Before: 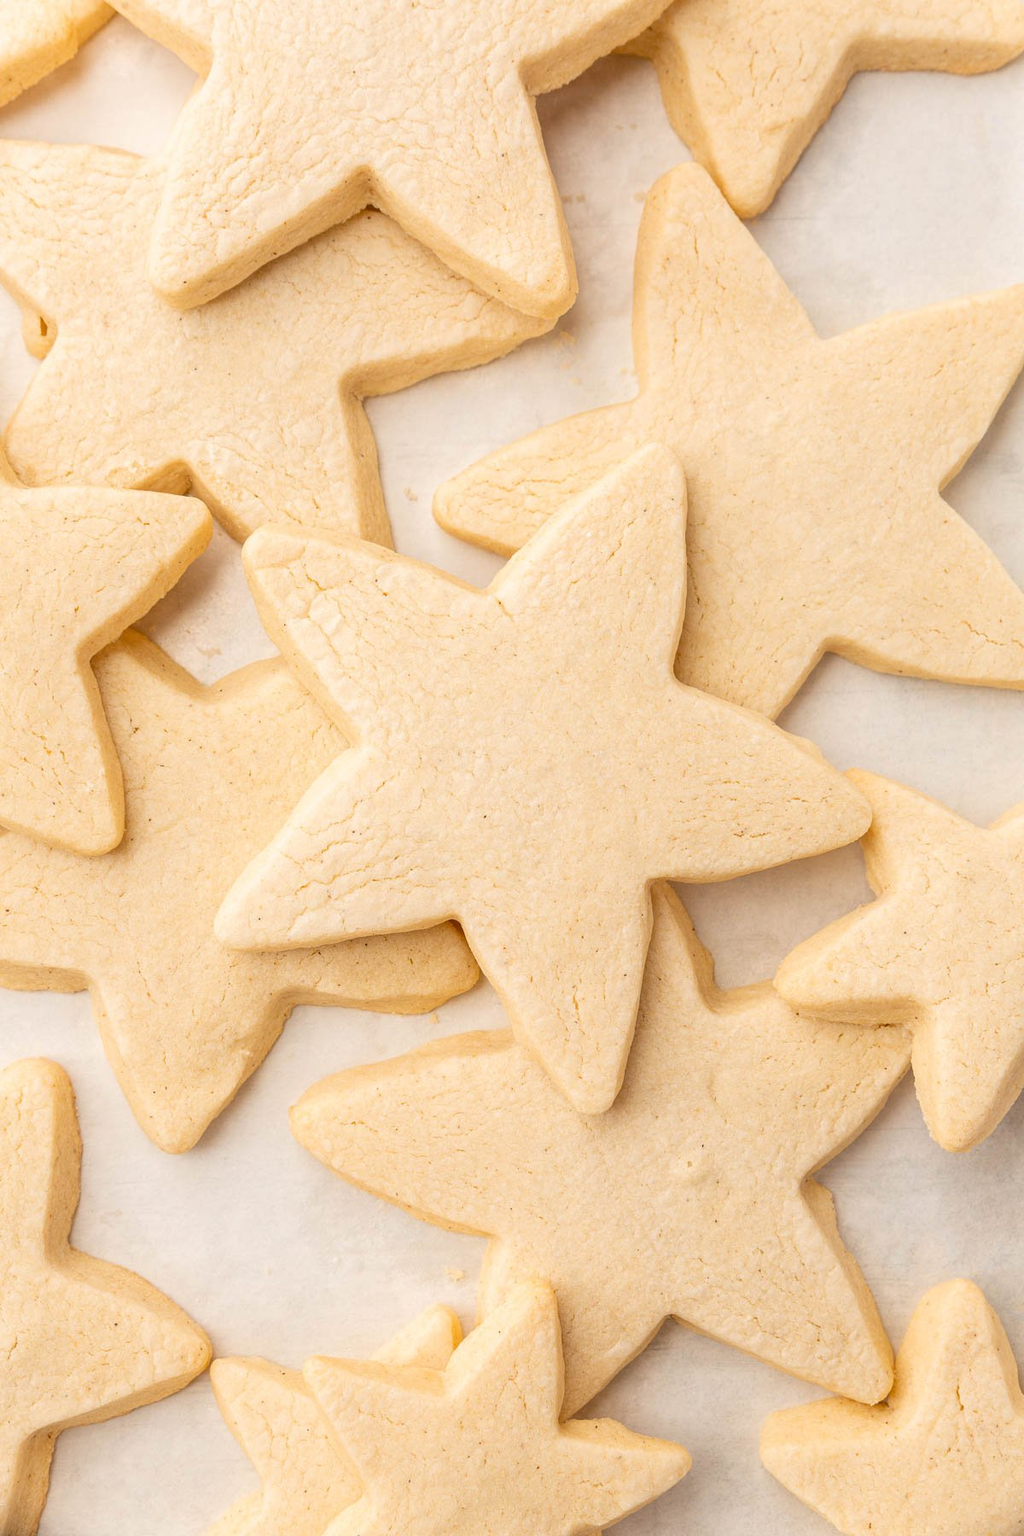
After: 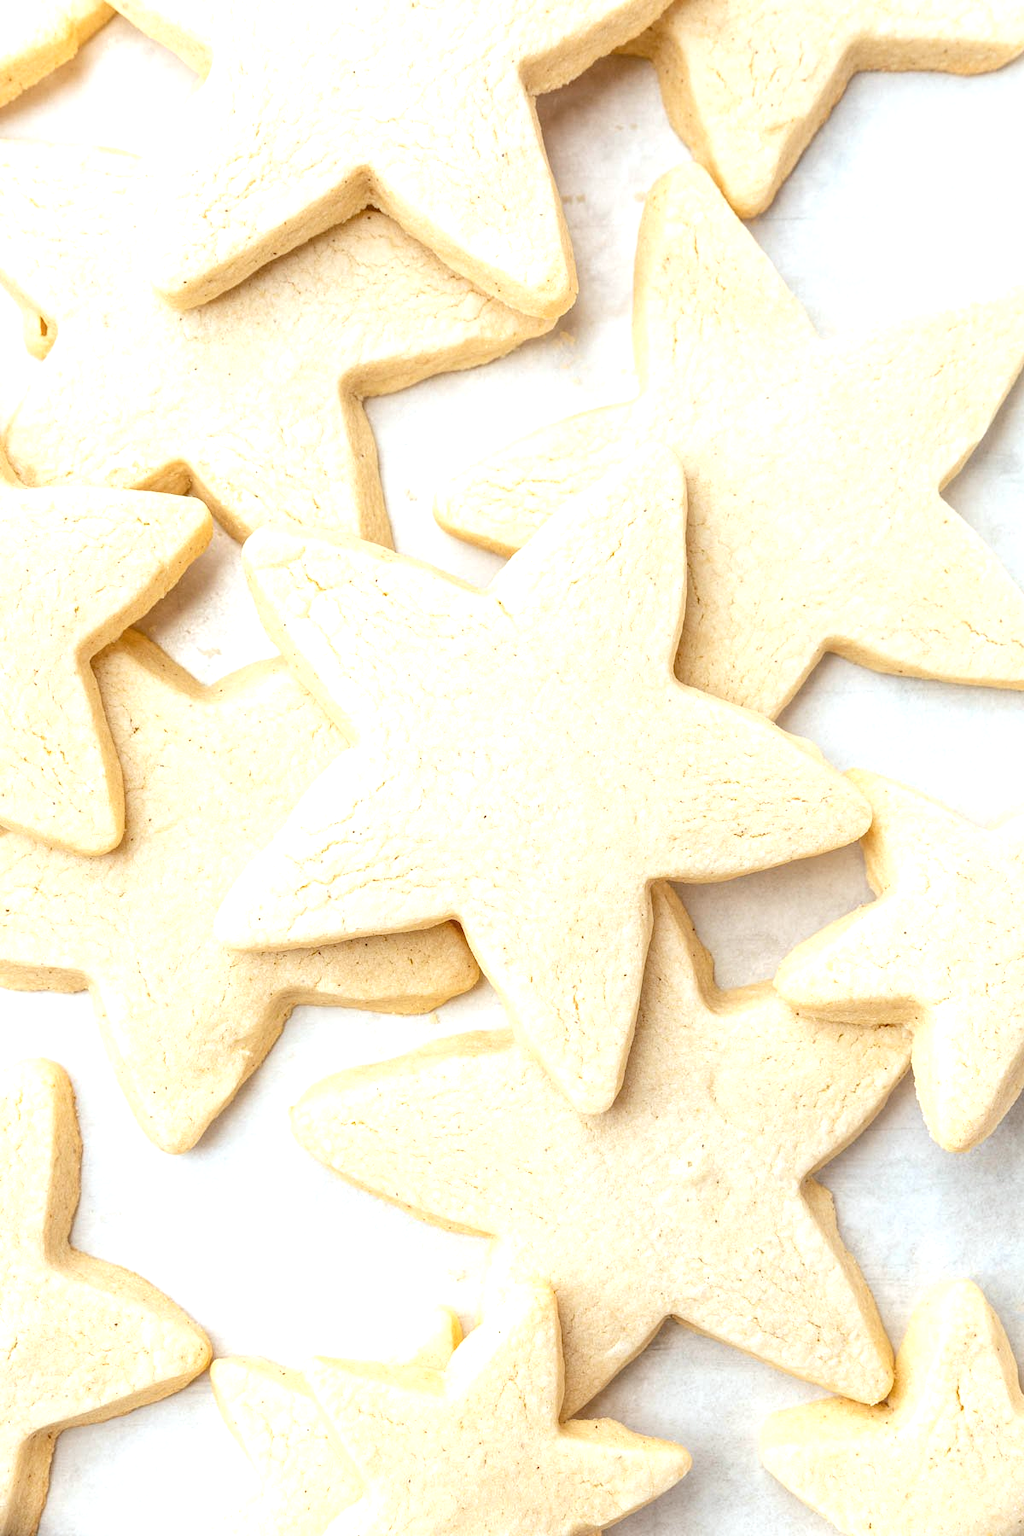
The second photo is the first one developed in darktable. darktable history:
color calibration: illuminant F (fluorescent), F source F9 (Cool White Deluxe 4150 K) – high CRI, x 0.375, y 0.373, temperature 4159.29 K
exposure: exposure 0.6 EV, compensate exposure bias true, compensate highlight preservation false
local contrast: on, module defaults
